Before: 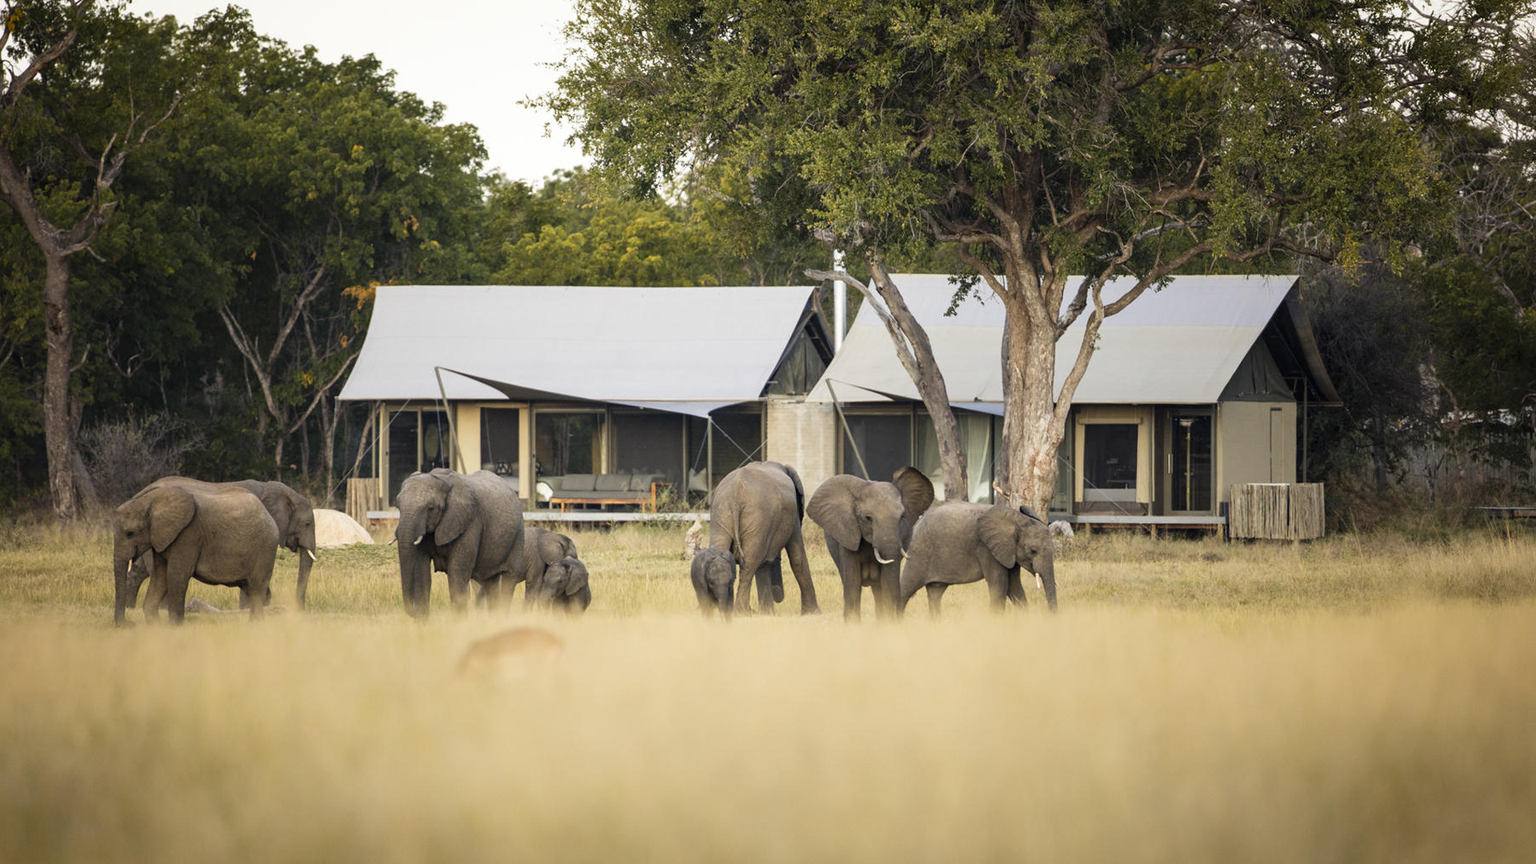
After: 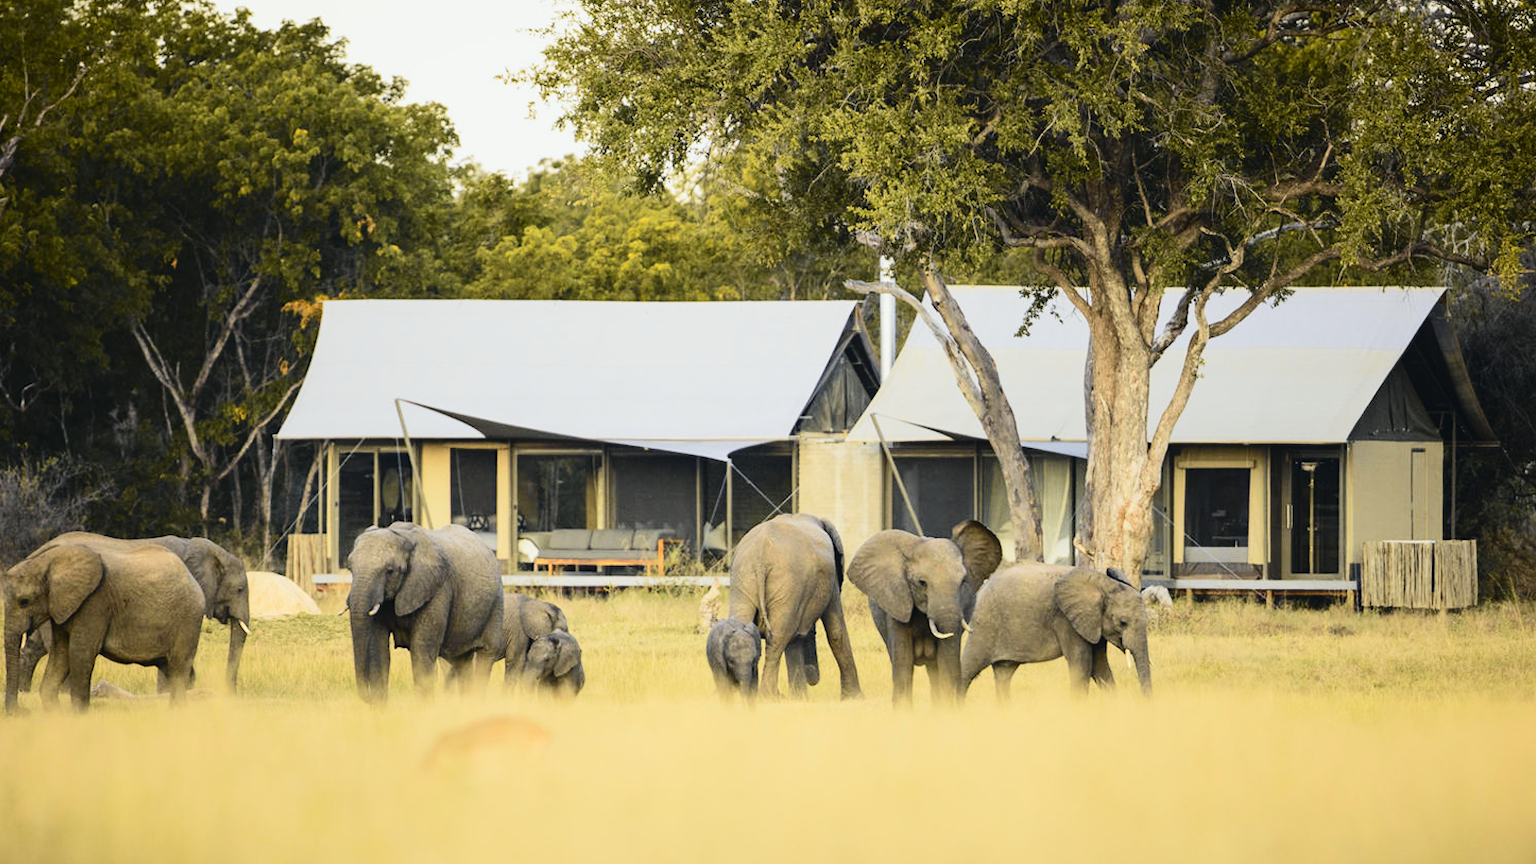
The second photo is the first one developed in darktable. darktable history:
tone curve: curves: ch0 [(0, 0.03) (0.113, 0.087) (0.207, 0.184) (0.515, 0.612) (0.712, 0.793) (1, 0.946)]; ch1 [(0, 0) (0.172, 0.123) (0.317, 0.279) (0.407, 0.401) (0.476, 0.482) (0.505, 0.499) (0.534, 0.534) (0.632, 0.645) (0.726, 0.745) (1, 1)]; ch2 [(0, 0) (0.411, 0.424) (0.505, 0.505) (0.521, 0.524) (0.541, 0.569) (0.65, 0.699) (1, 1)], color space Lab, independent channels, preserve colors none
crop and rotate: left 7.196%, top 4.574%, right 10.605%, bottom 13.178%
exposure: exposure 0.2 EV, compensate highlight preservation false
